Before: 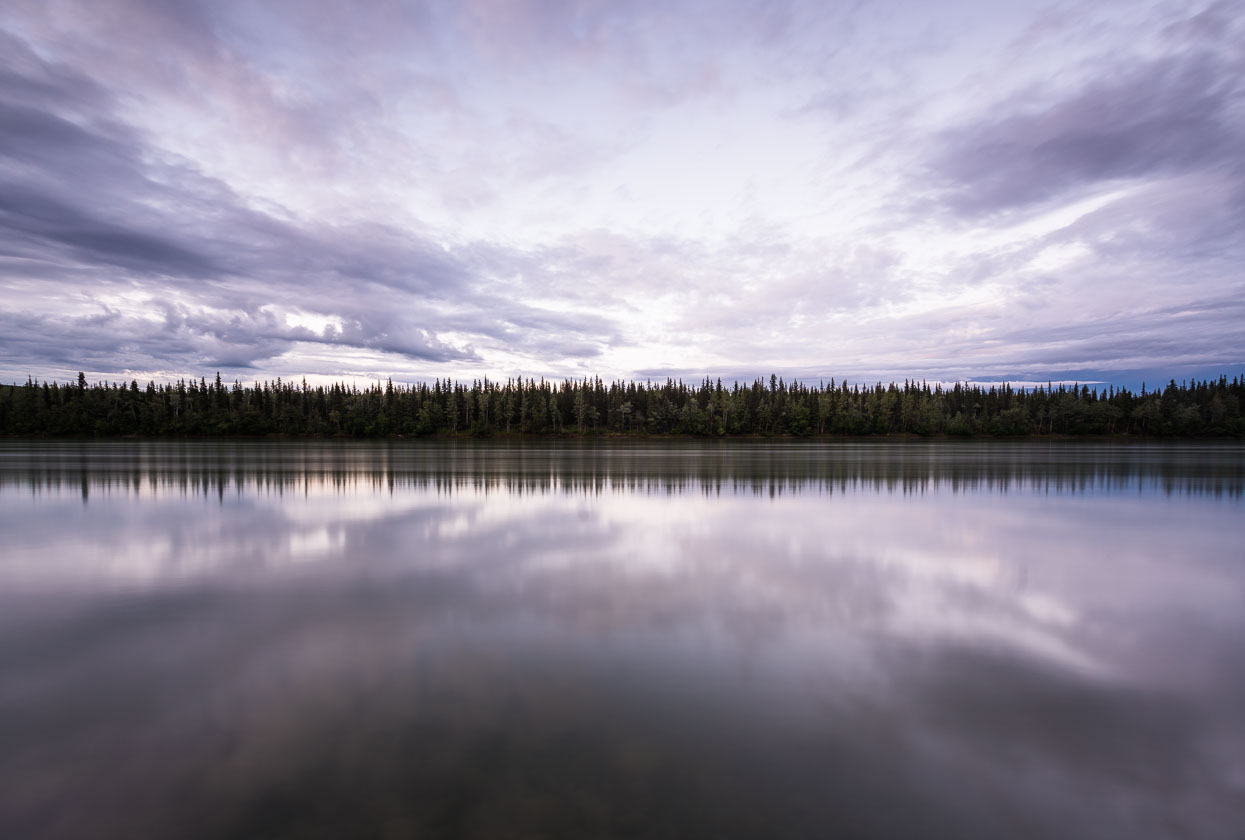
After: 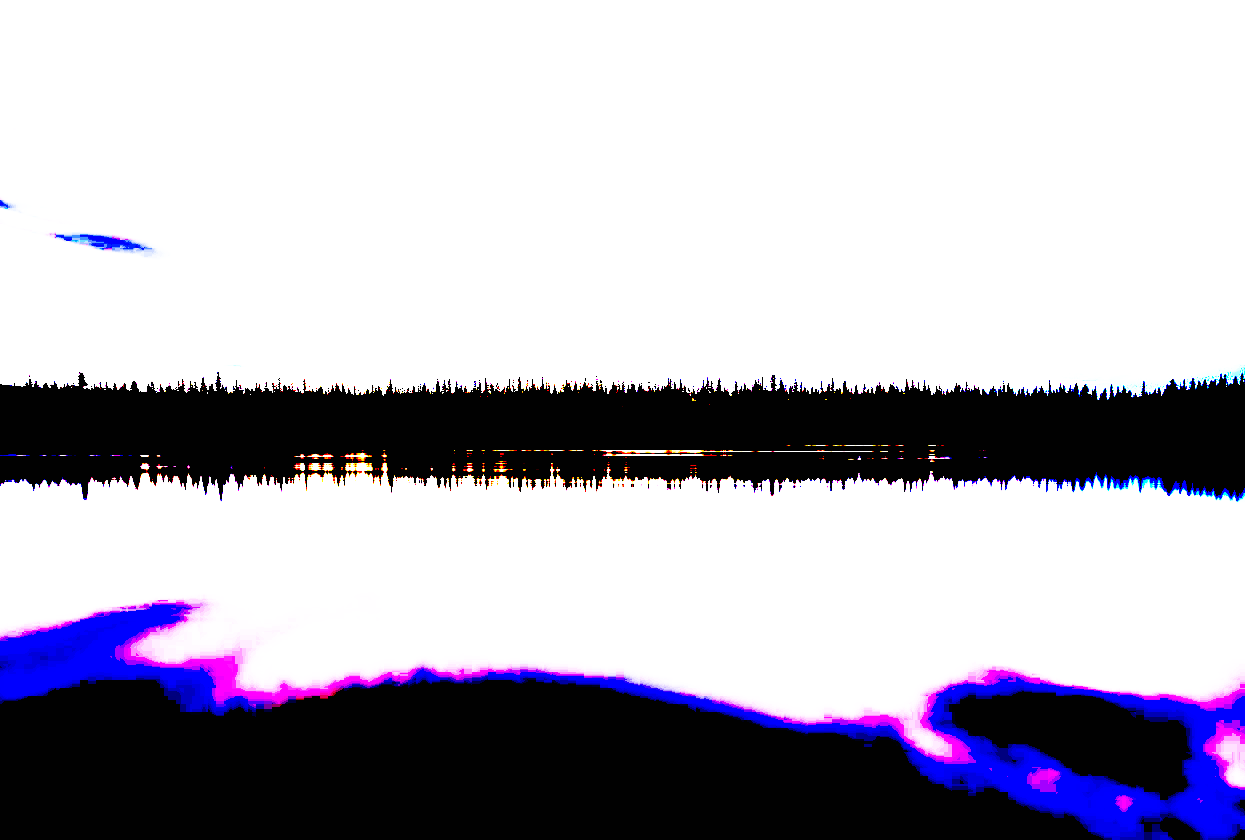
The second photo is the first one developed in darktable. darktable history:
base curve: curves: ch0 [(0, 0) (0.007, 0.004) (0.027, 0.03) (0.046, 0.07) (0.207, 0.54) (0.442, 0.872) (0.673, 0.972) (1, 1)], preserve colors none
exposure: black level correction 0.1, exposure 3 EV, compensate highlight preservation false
